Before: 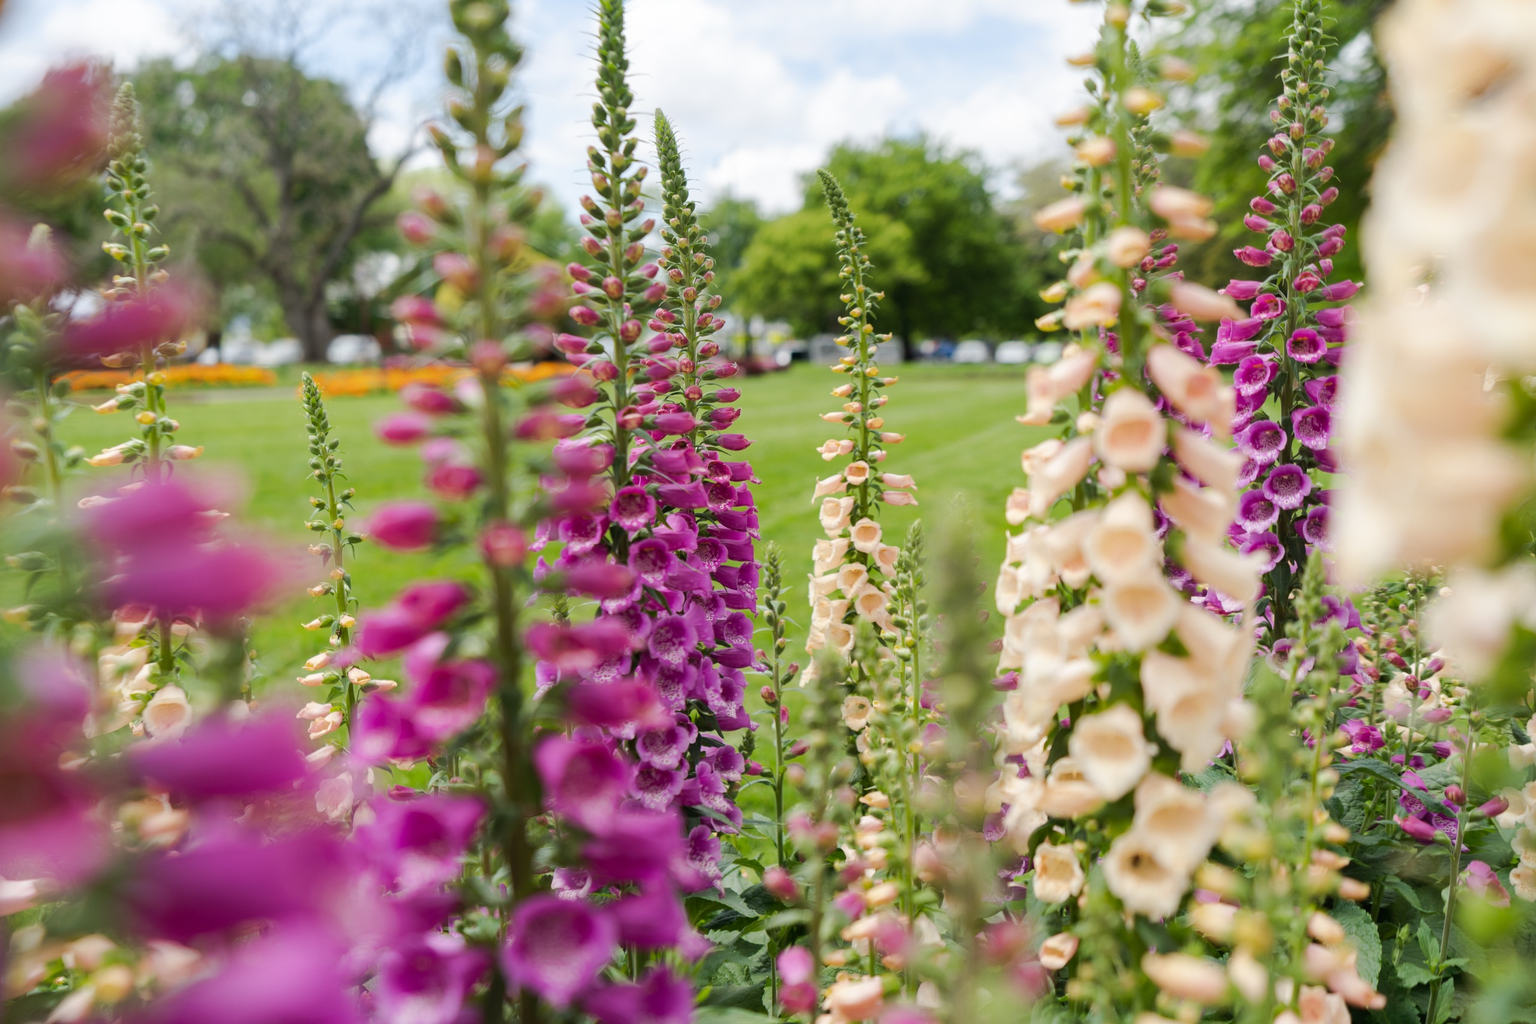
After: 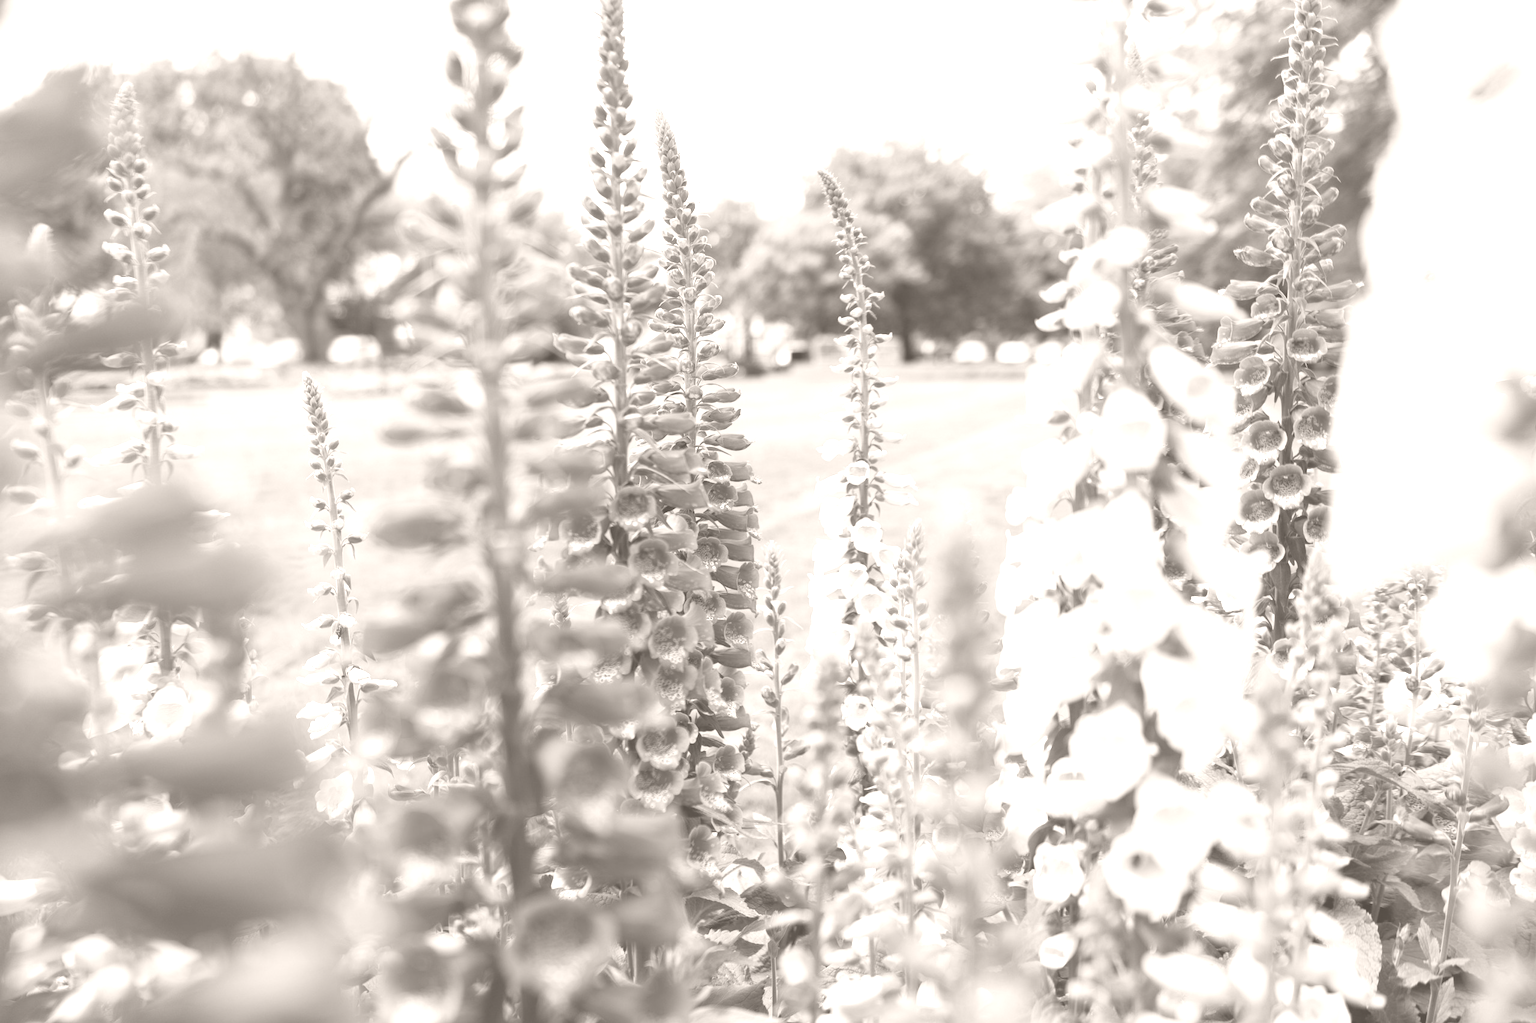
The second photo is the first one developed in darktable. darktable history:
color correction: highlights a* 1.39, highlights b* 17.83
colorize: hue 34.49°, saturation 35.33%, source mix 100%, lightness 55%, version 1
